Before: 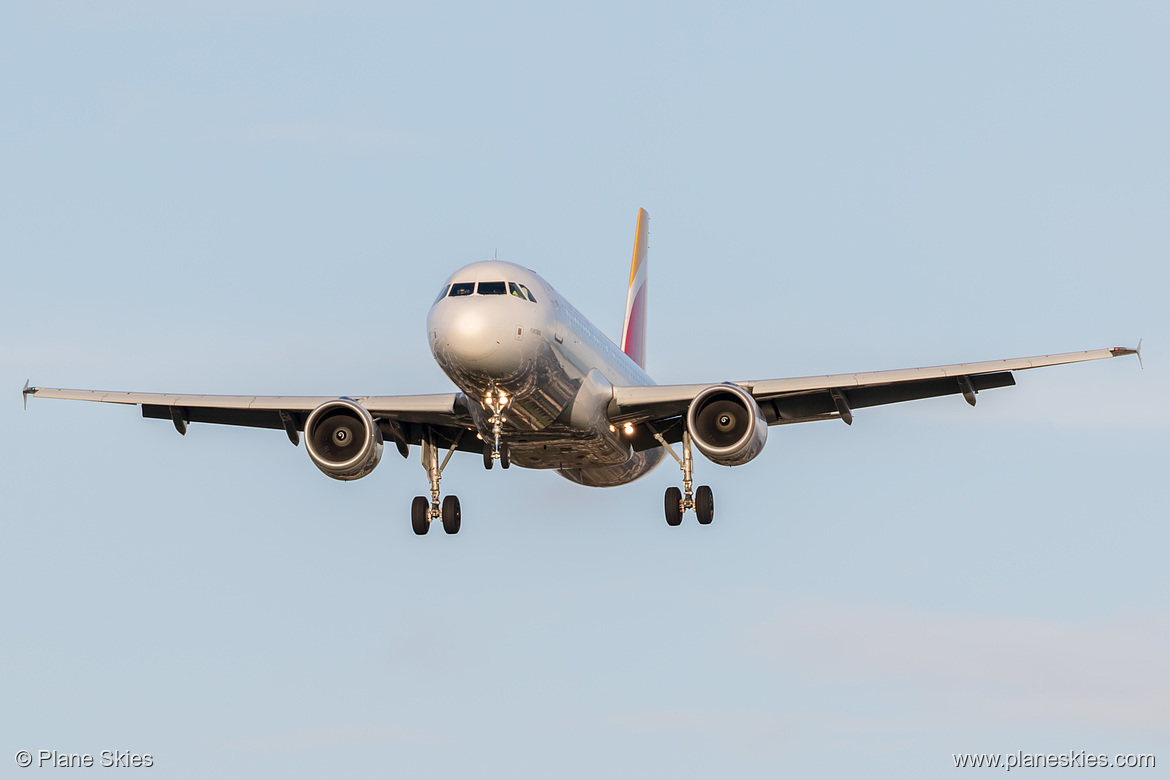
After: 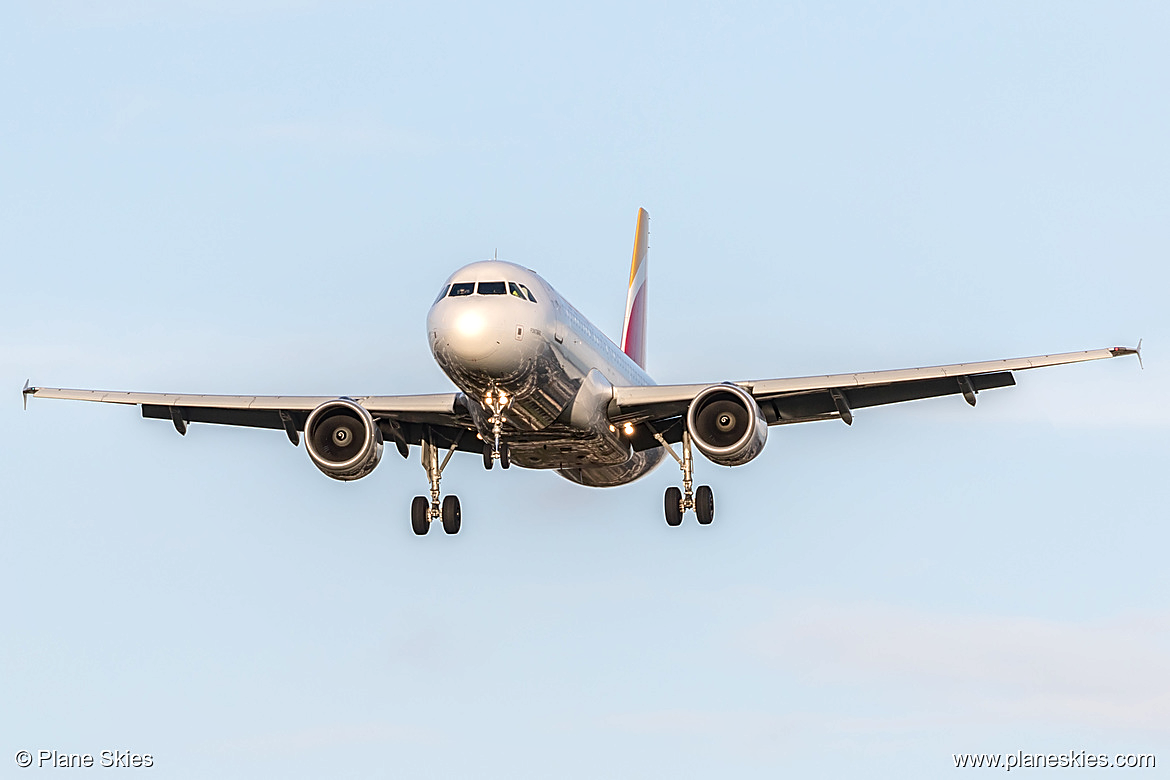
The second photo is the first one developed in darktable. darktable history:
sharpen: on, module defaults
tone equalizer: -8 EV -0.446 EV, -7 EV -0.409 EV, -6 EV -0.371 EV, -5 EV -0.244 EV, -3 EV 0.223 EV, -2 EV 0.328 EV, -1 EV 0.379 EV, +0 EV 0.411 EV, edges refinement/feathering 500, mask exposure compensation -1.57 EV, preserve details no
local contrast: on, module defaults
